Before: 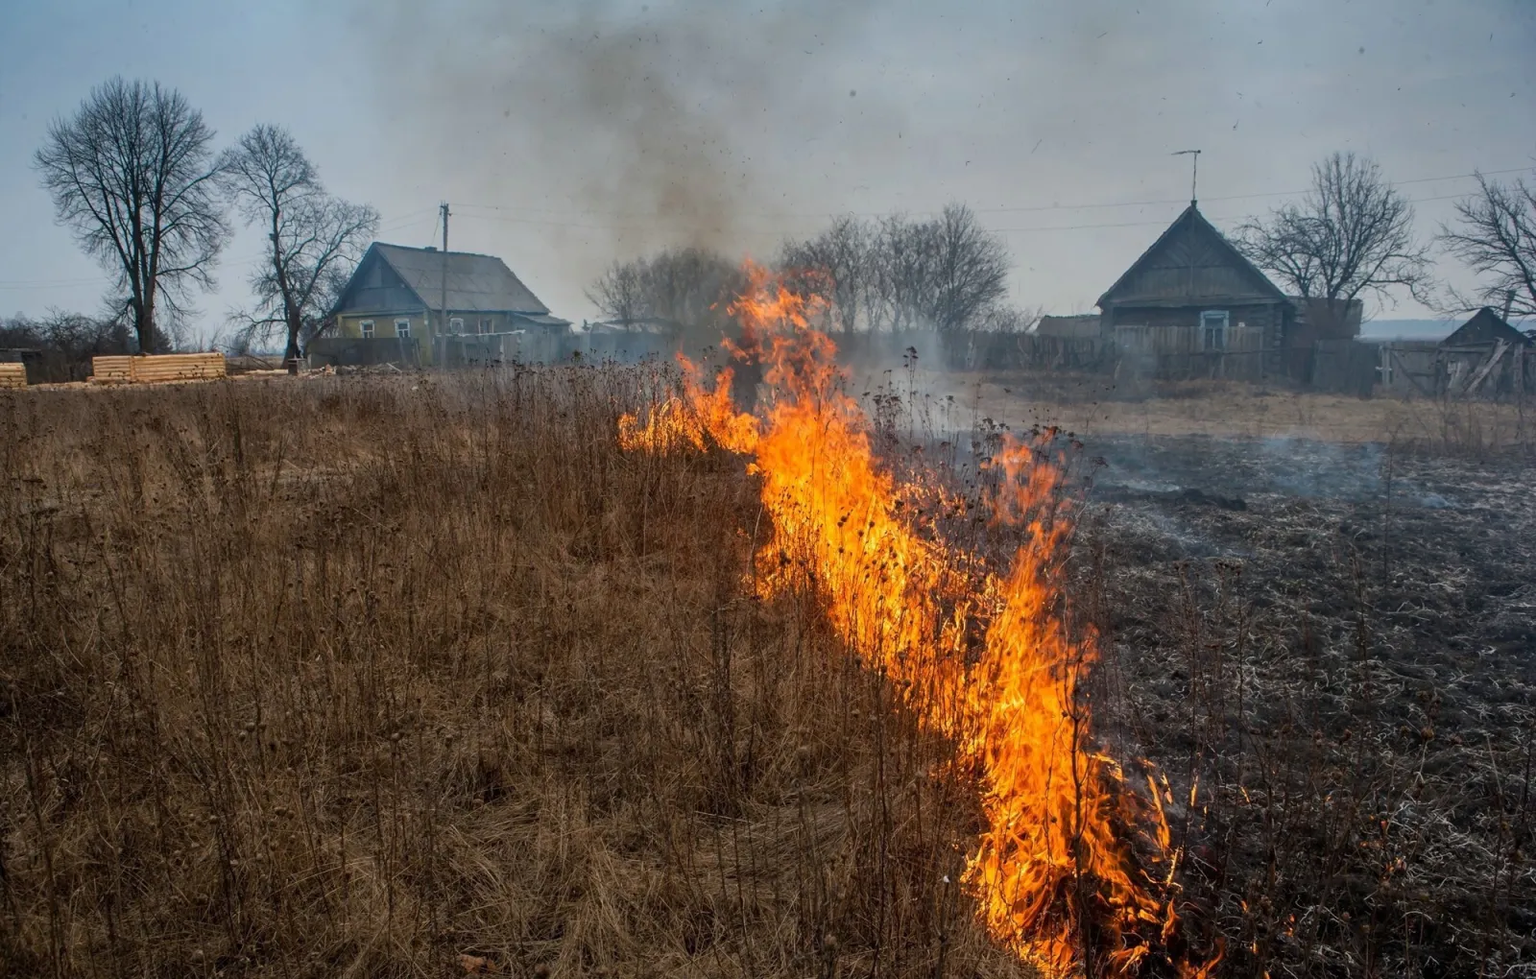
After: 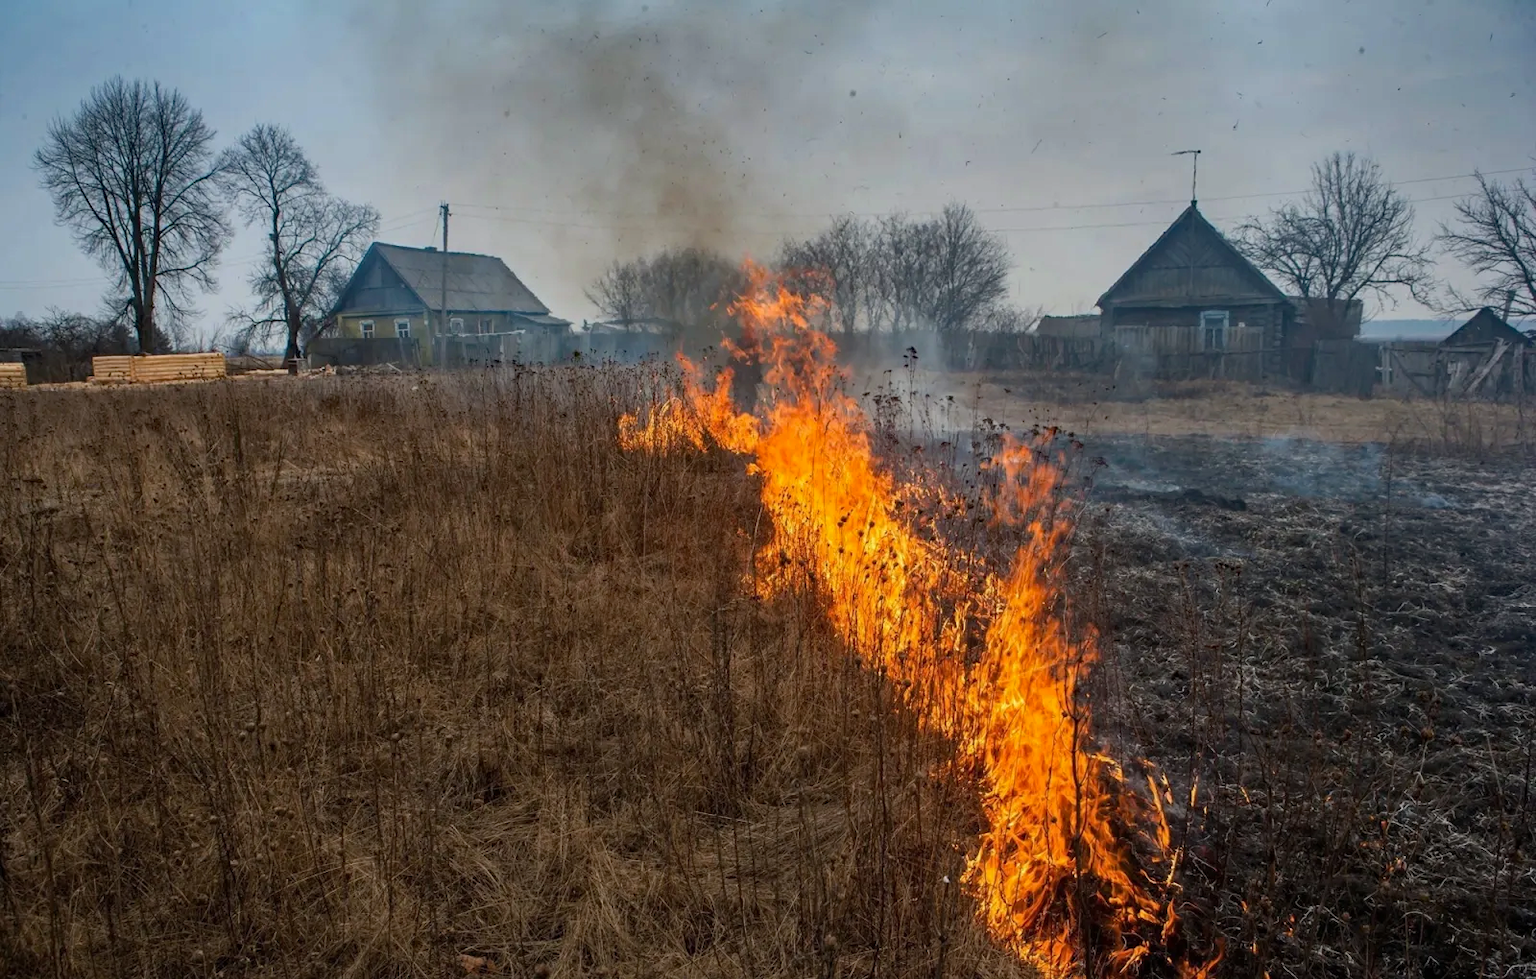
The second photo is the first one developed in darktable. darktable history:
haze removal: strength 0.25, distance 0.25, compatibility mode true, adaptive false
tone equalizer: on, module defaults
